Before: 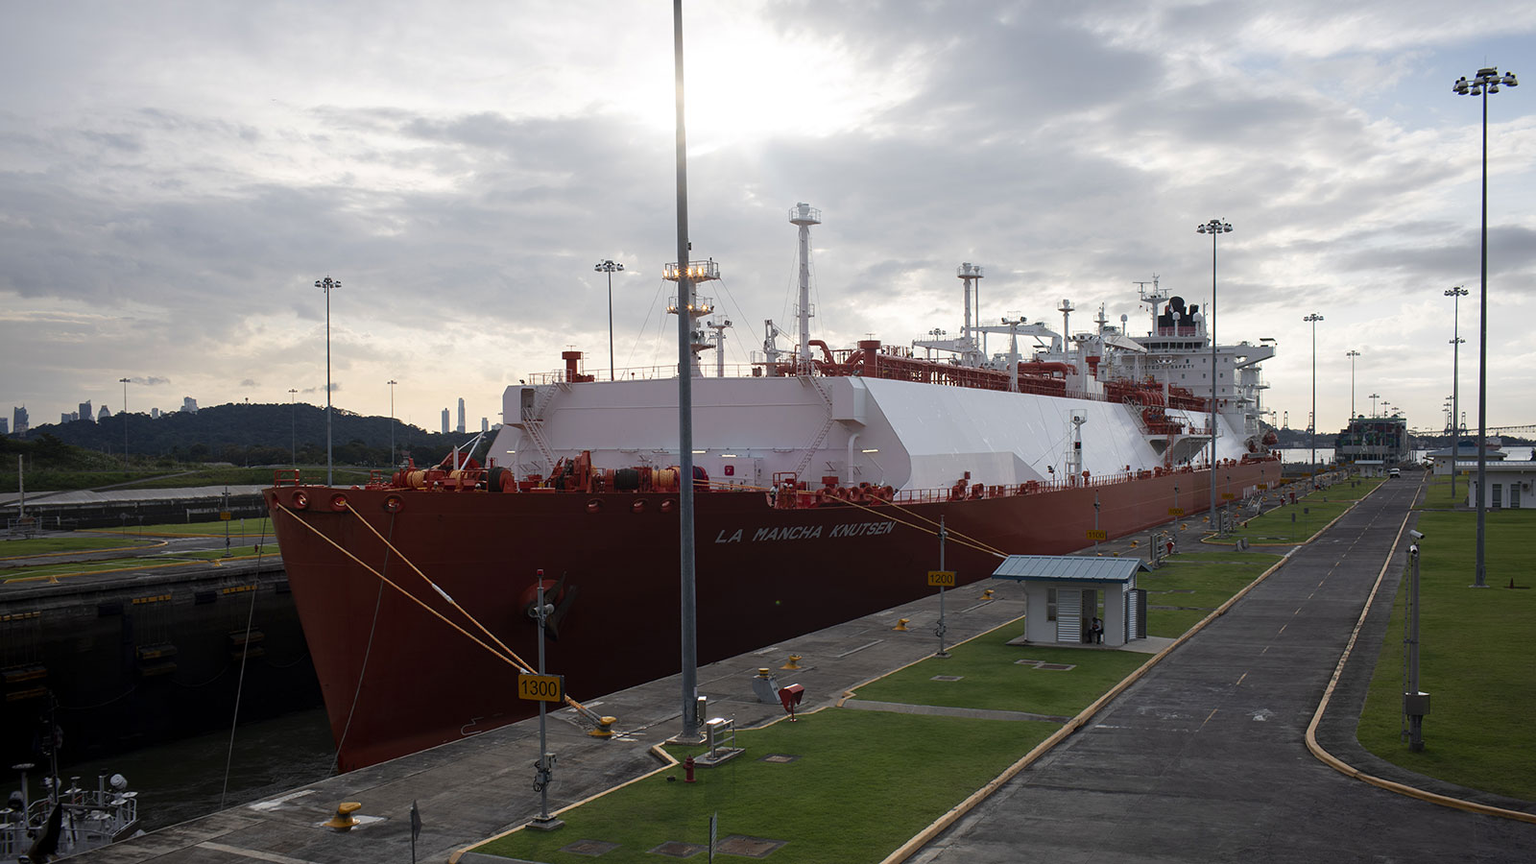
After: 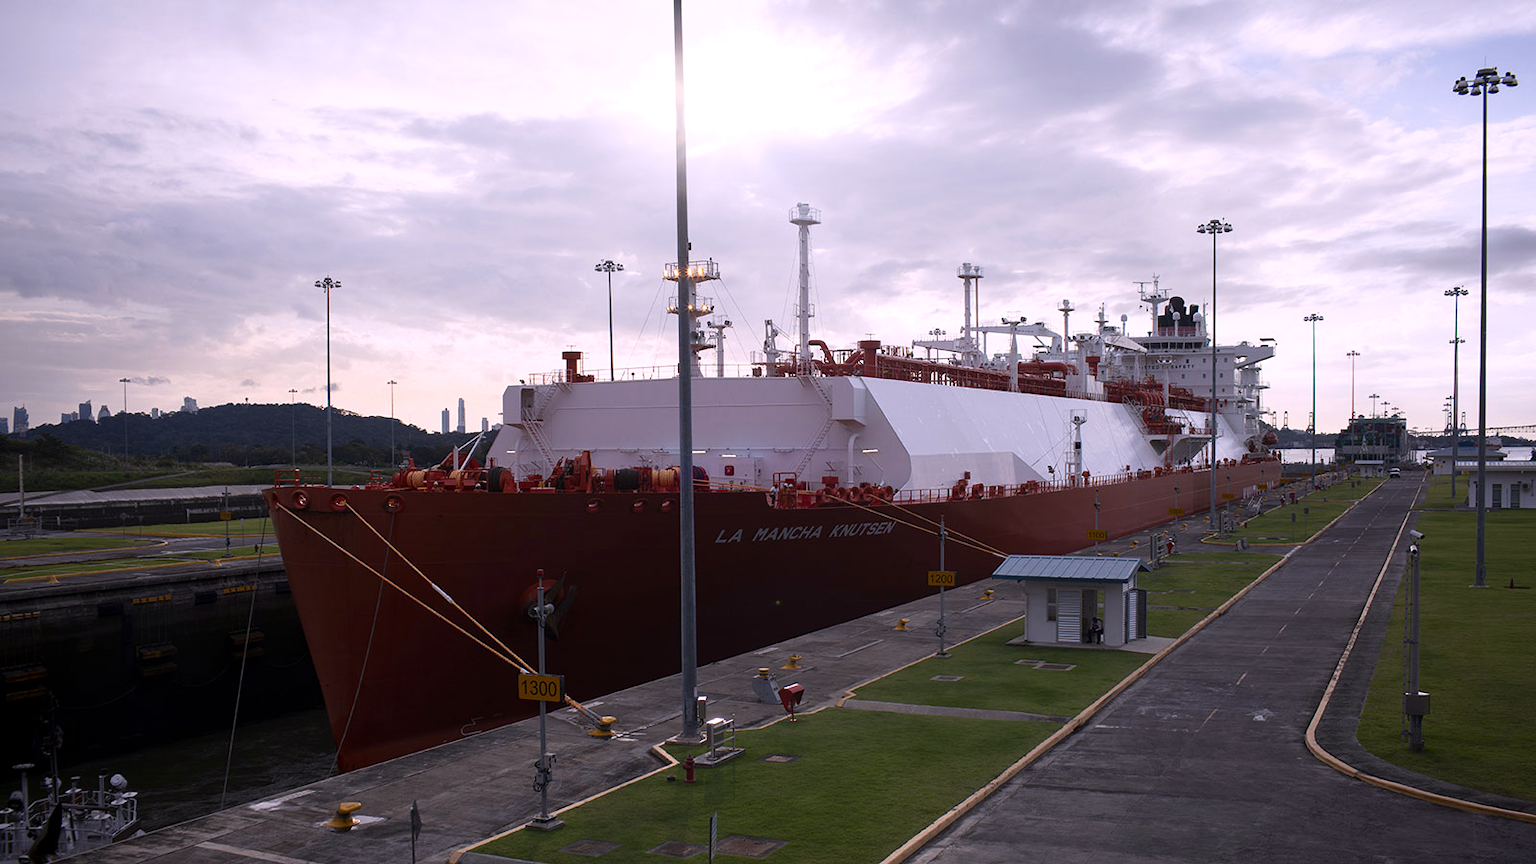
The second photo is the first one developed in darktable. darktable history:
contrast brightness saturation: contrast 0.03, brightness -0.04
white balance: red 1.066, blue 1.119
shadows and highlights: shadows 0, highlights 40
